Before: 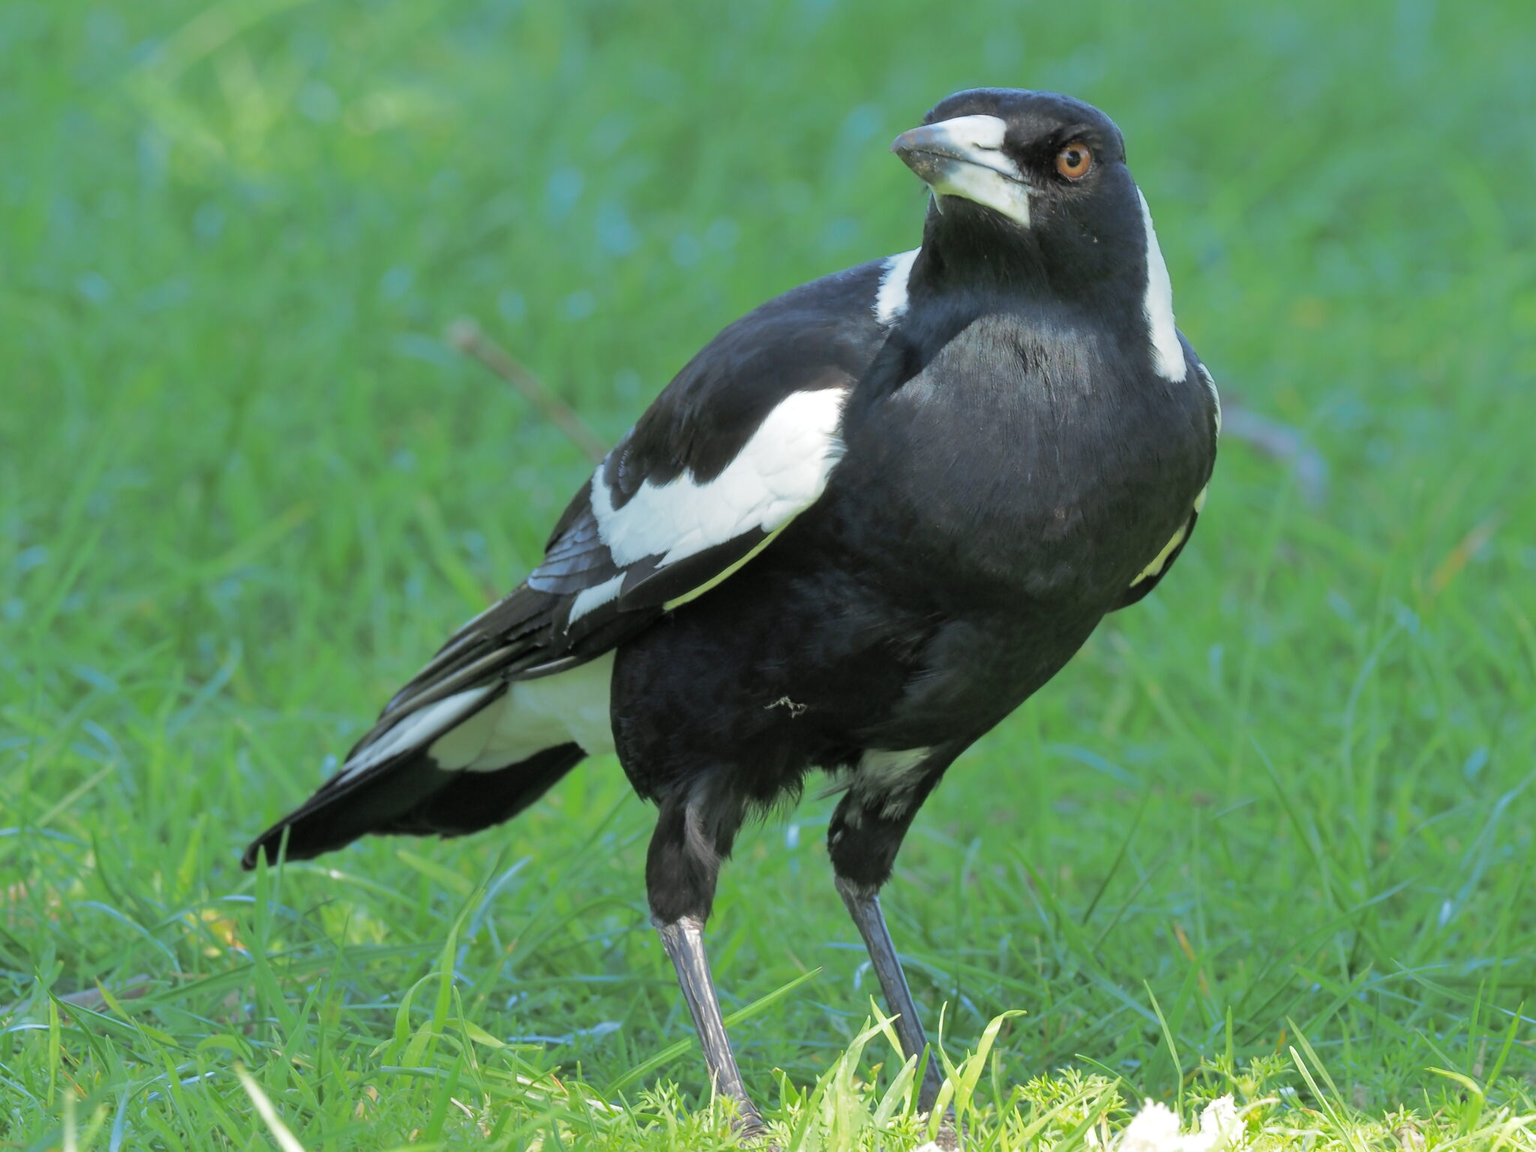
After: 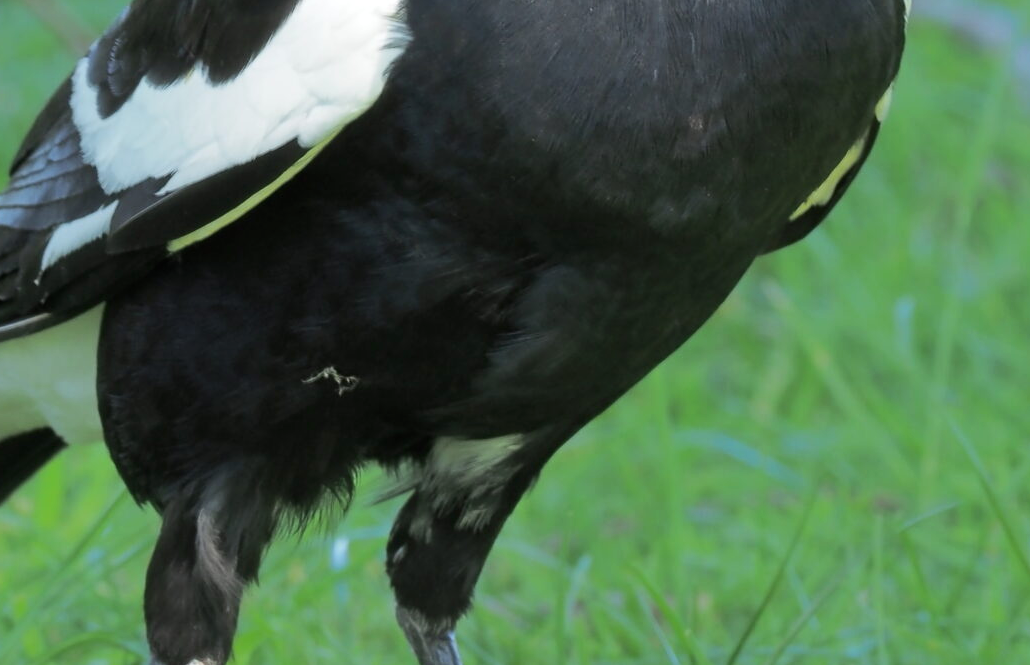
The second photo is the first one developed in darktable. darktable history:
contrast brightness saturation: contrast 0.14
crop: left 35.03%, top 36.625%, right 14.663%, bottom 20.057%
